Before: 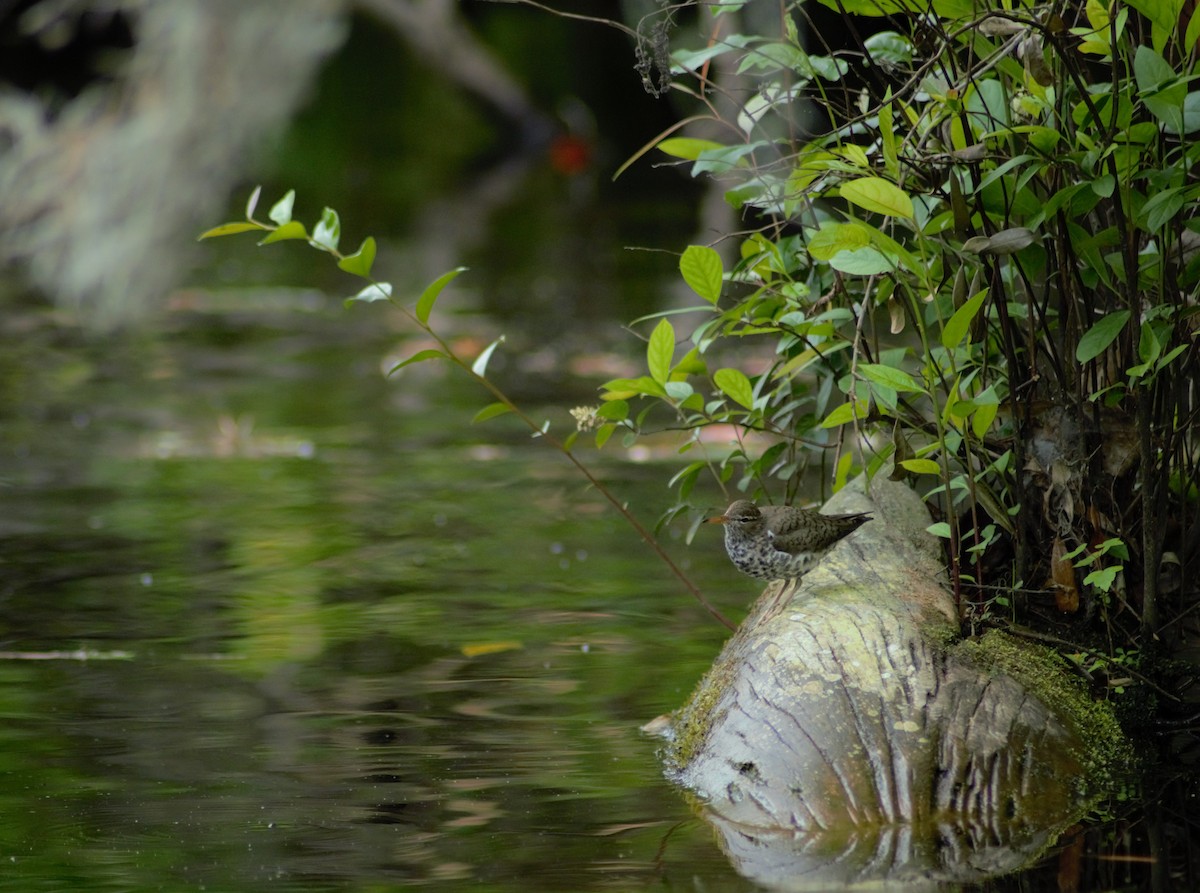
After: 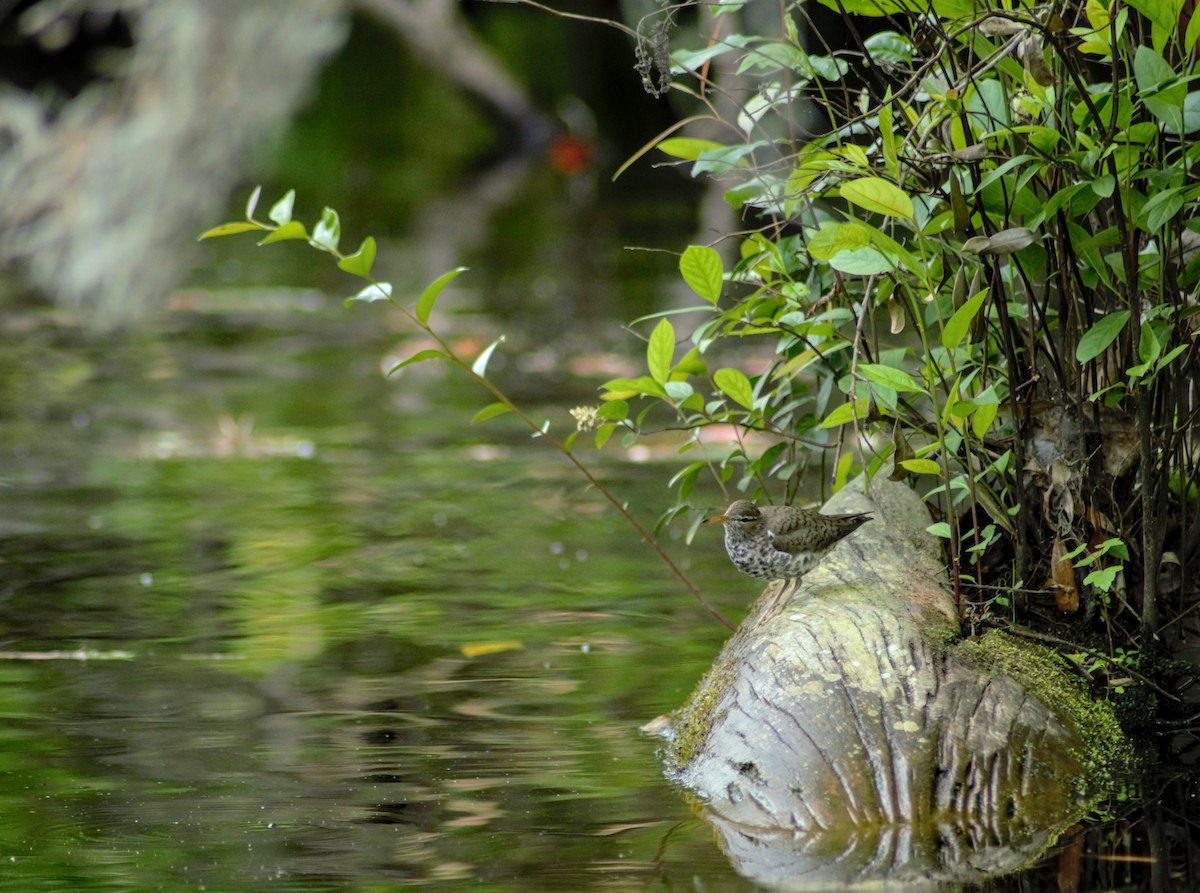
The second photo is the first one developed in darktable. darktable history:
local contrast: on, module defaults
tone equalizer: -8 EV 1 EV, -7 EV 1 EV, -6 EV 1 EV, -5 EV 1 EV, -4 EV 1 EV, -3 EV 0.75 EV, -2 EV 0.5 EV, -1 EV 0.25 EV
